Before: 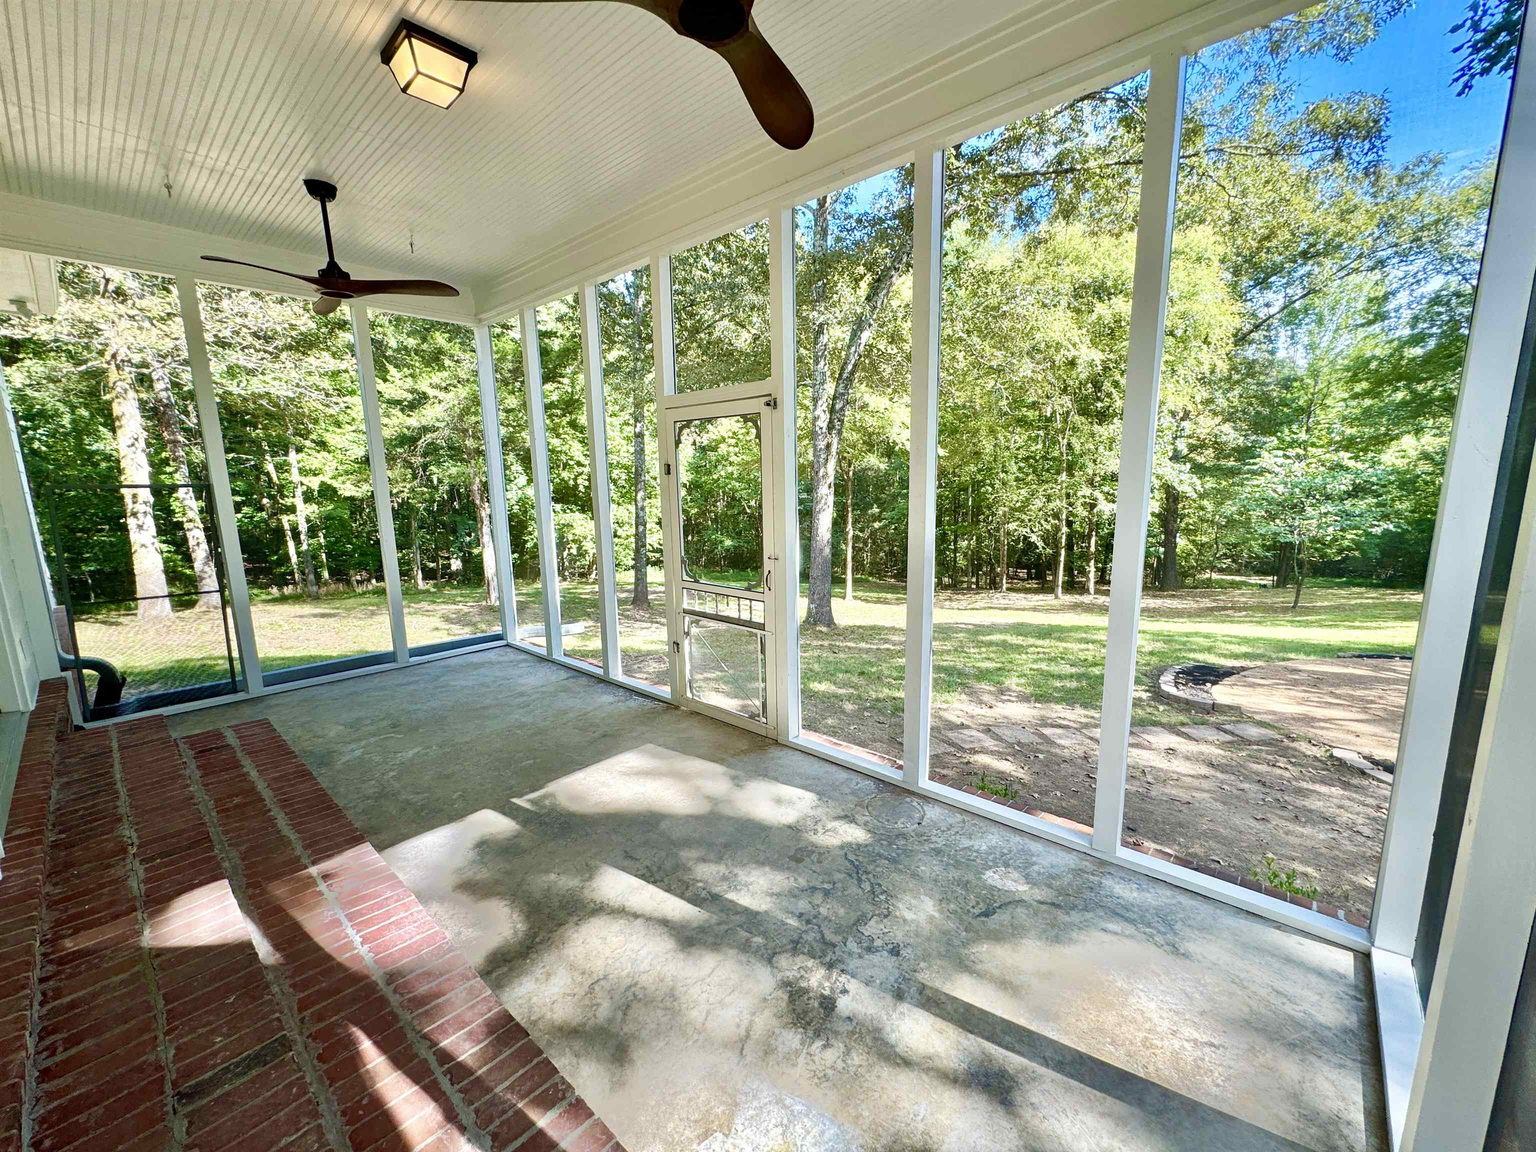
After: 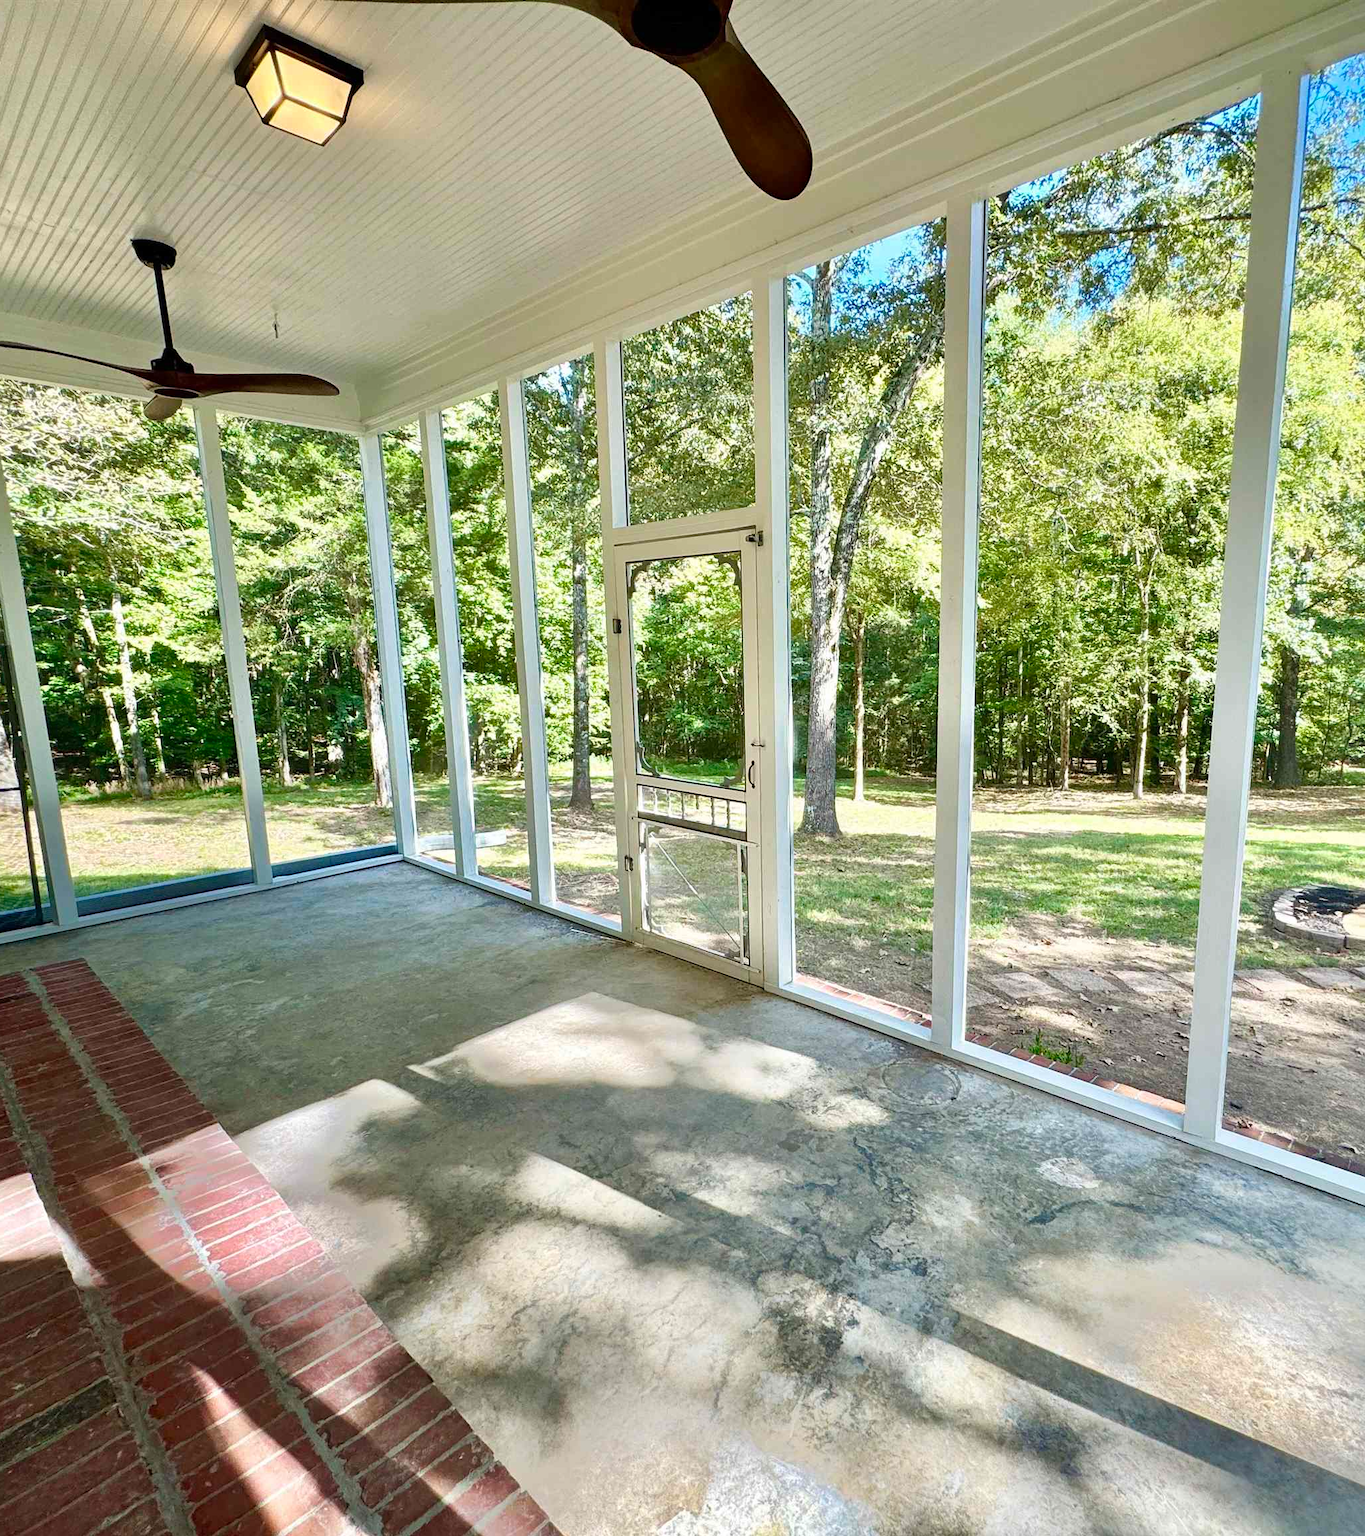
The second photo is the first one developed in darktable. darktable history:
crop and rotate: left 13.35%, right 20.009%
